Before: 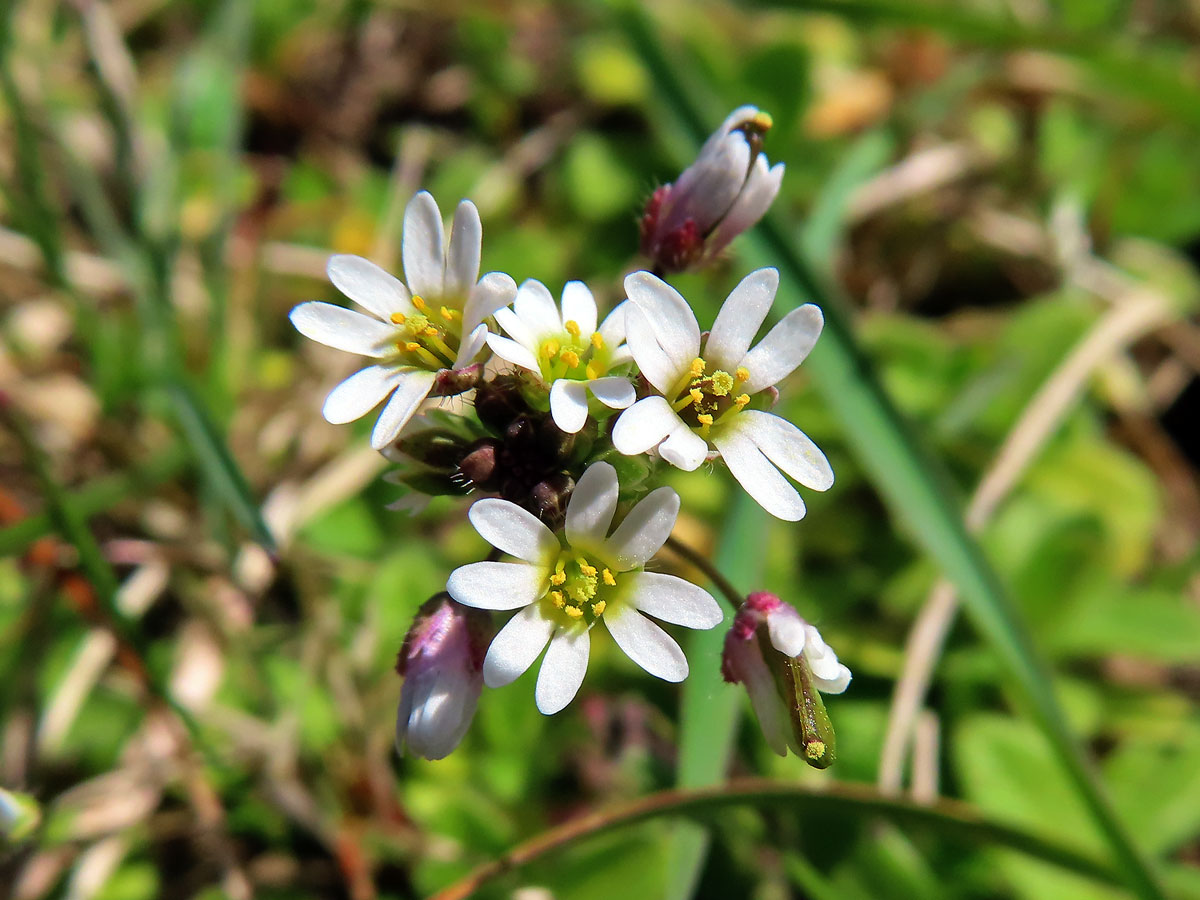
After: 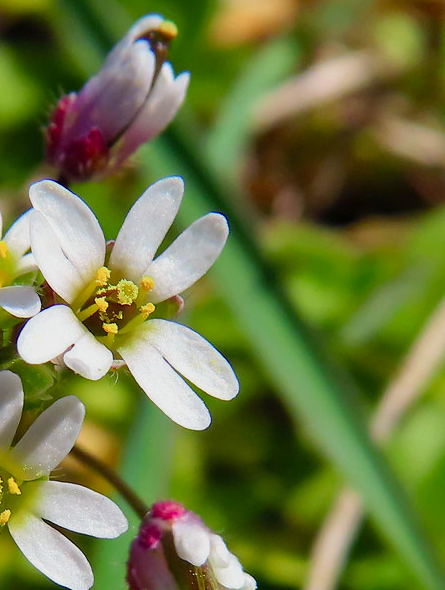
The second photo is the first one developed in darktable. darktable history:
color balance rgb: shadows lift › luminance -21.617%, shadows lift › chroma 8.657%, shadows lift › hue 286.03°, perceptual saturation grading › global saturation 20%, perceptual saturation grading › highlights -25.567%, perceptual saturation grading › shadows 25.645%, contrast -10.437%
crop and rotate: left 49.642%, top 10.152%, right 13.202%, bottom 24.281%
